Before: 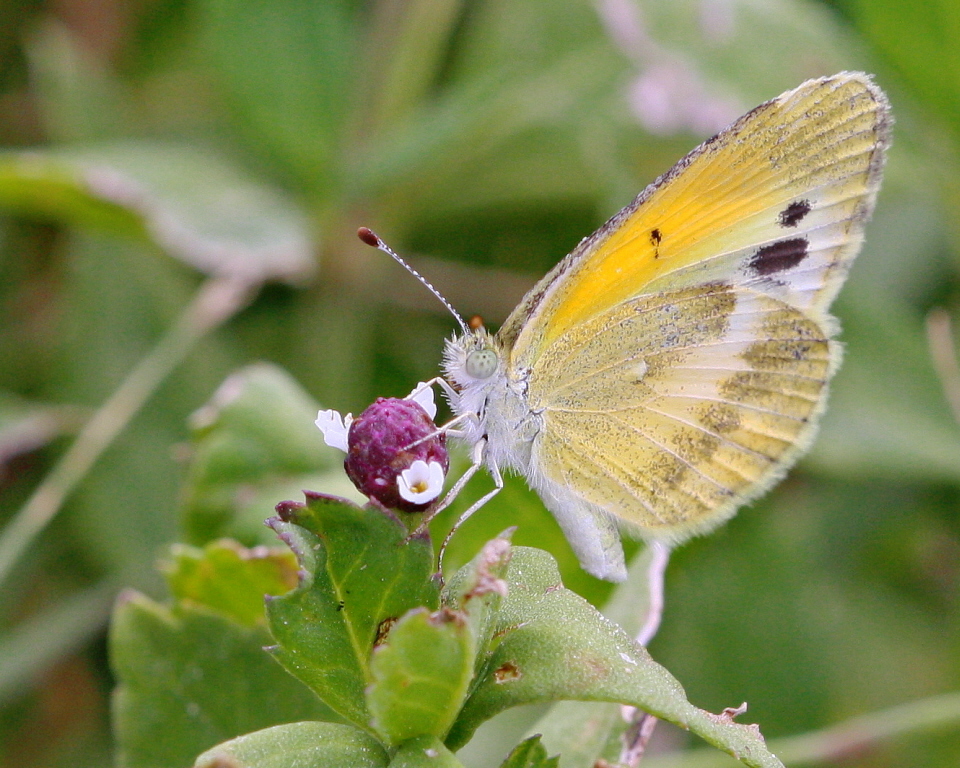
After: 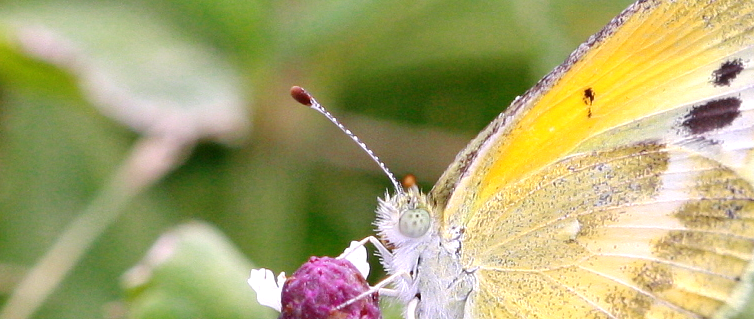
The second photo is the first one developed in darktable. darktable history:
white balance: red 1.009, blue 0.985
crop: left 7.036%, top 18.398%, right 14.379%, bottom 40.043%
exposure: black level correction 0.001, exposure 0.5 EV, compensate exposure bias true, compensate highlight preservation false
